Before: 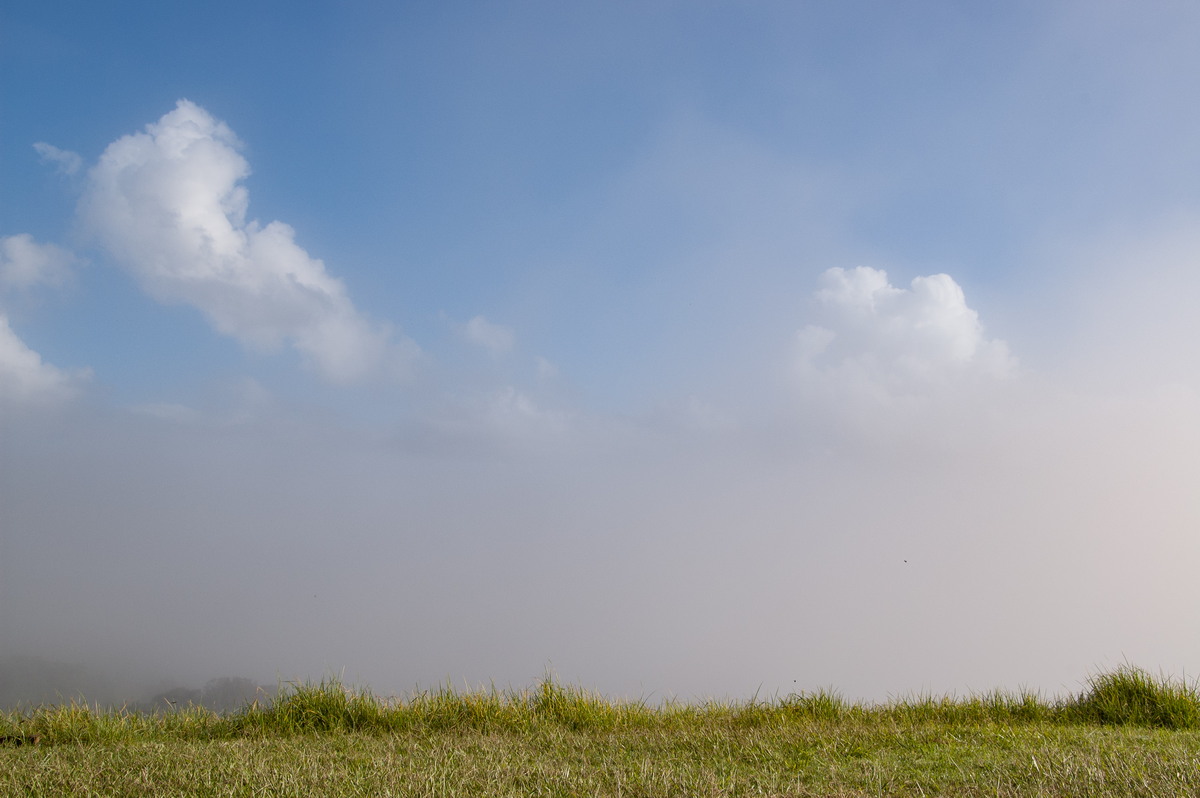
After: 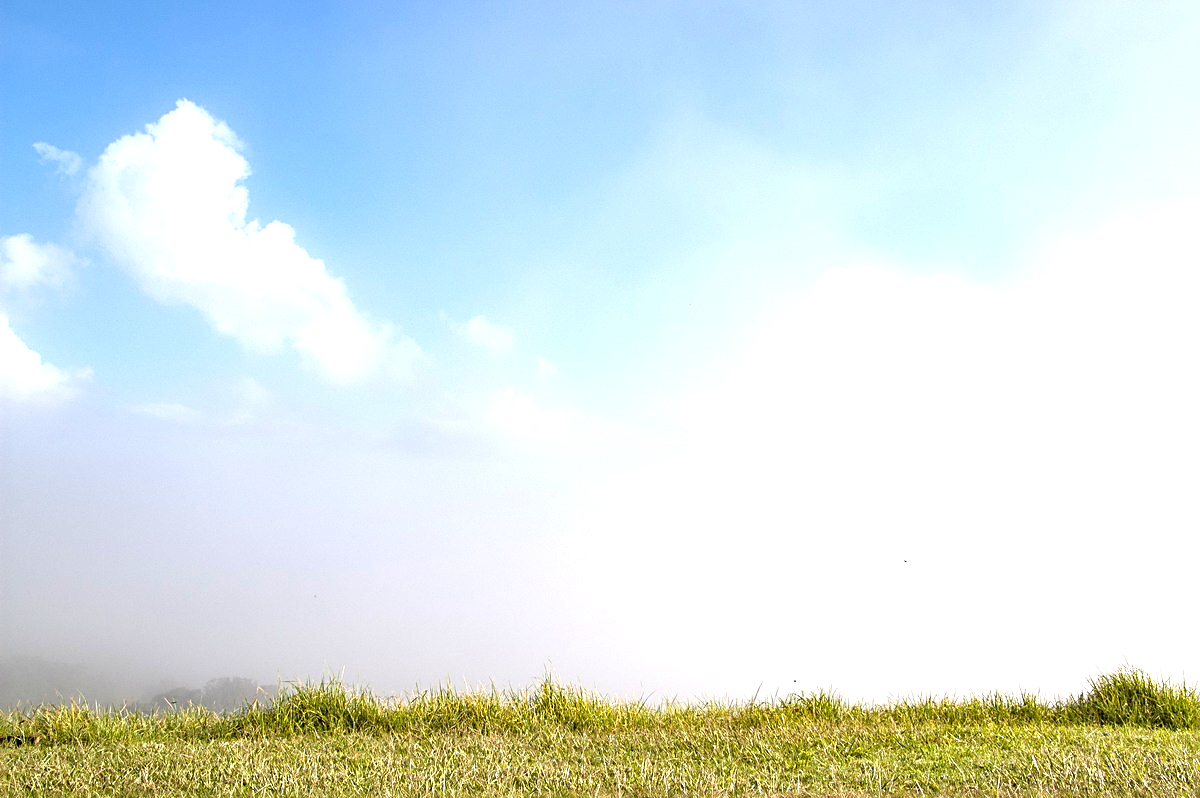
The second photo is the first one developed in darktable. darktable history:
exposure: black level correction 0, exposure 1.388 EV, compensate exposure bias true, compensate highlight preservation false
sharpen: radius 2.543, amount 0.636
